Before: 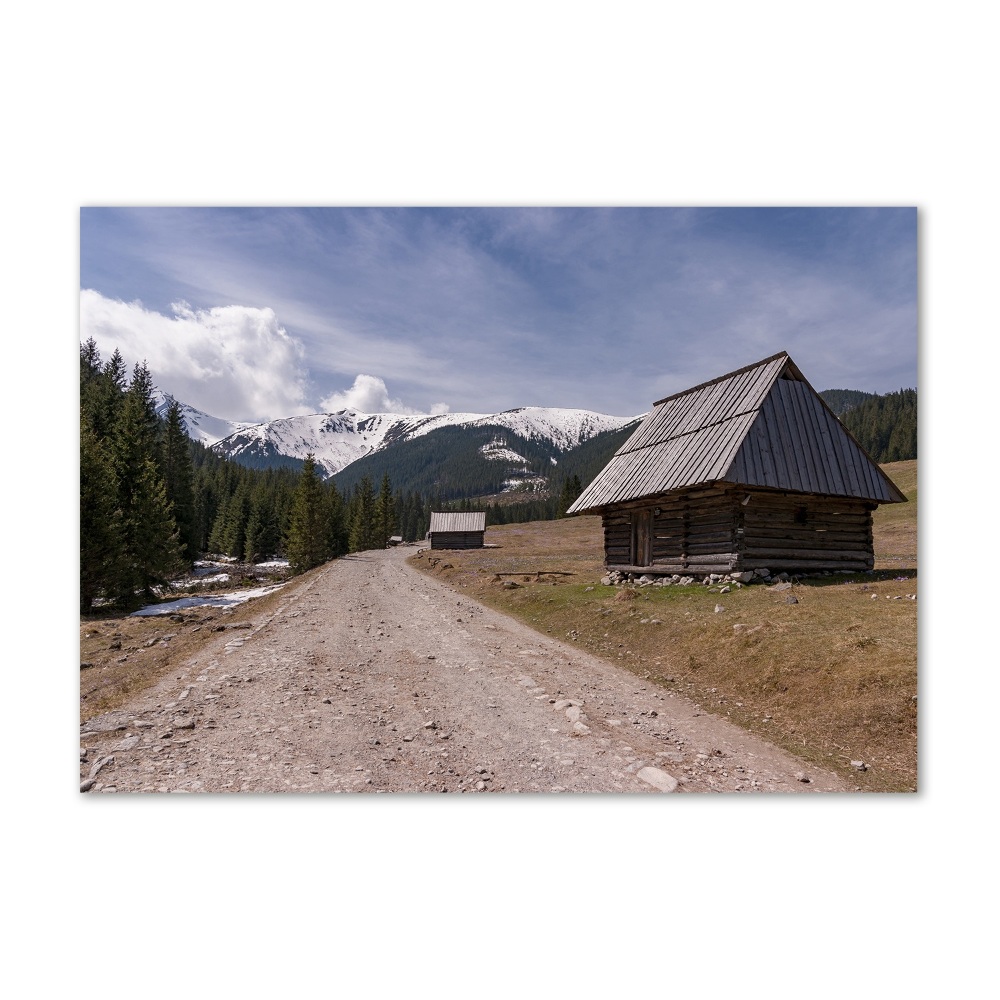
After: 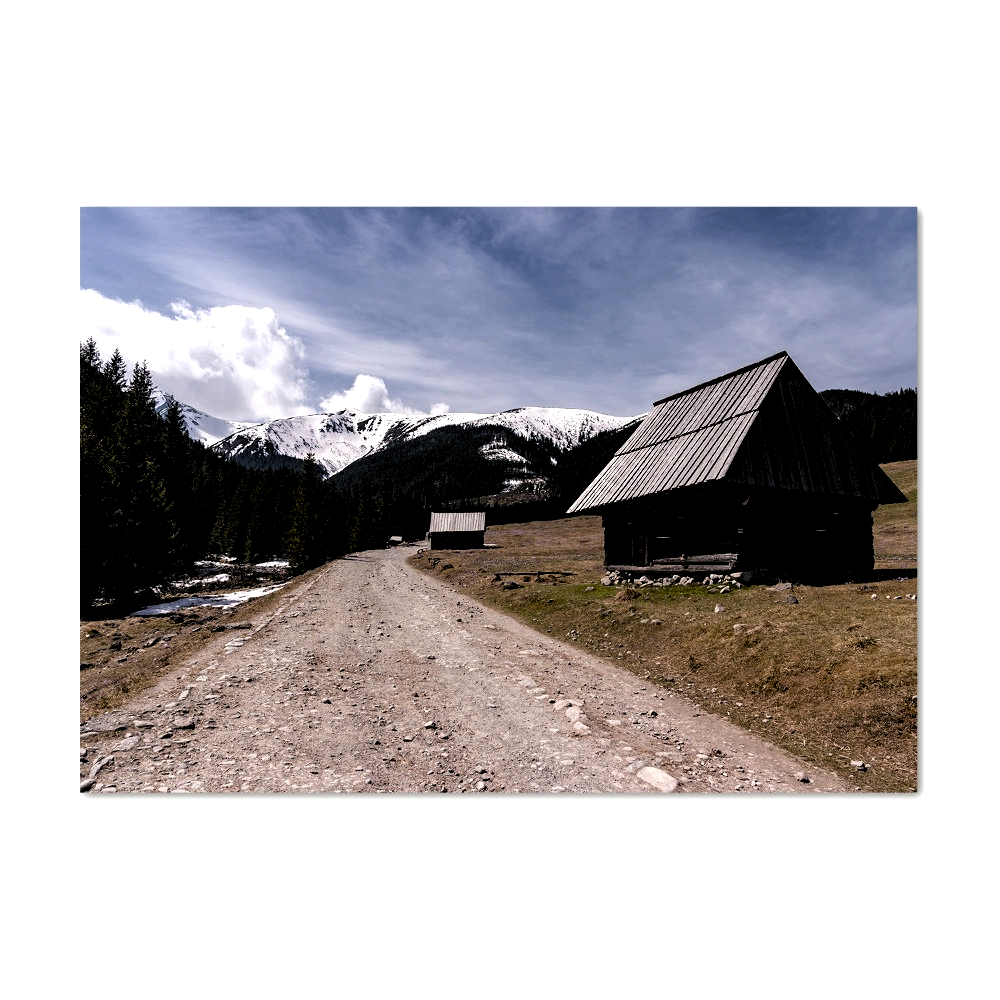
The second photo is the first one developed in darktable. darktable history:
levels: levels [0.182, 0.542, 0.902]
exposure: black level correction 0.025, exposure 0.182 EV, compensate highlight preservation false
